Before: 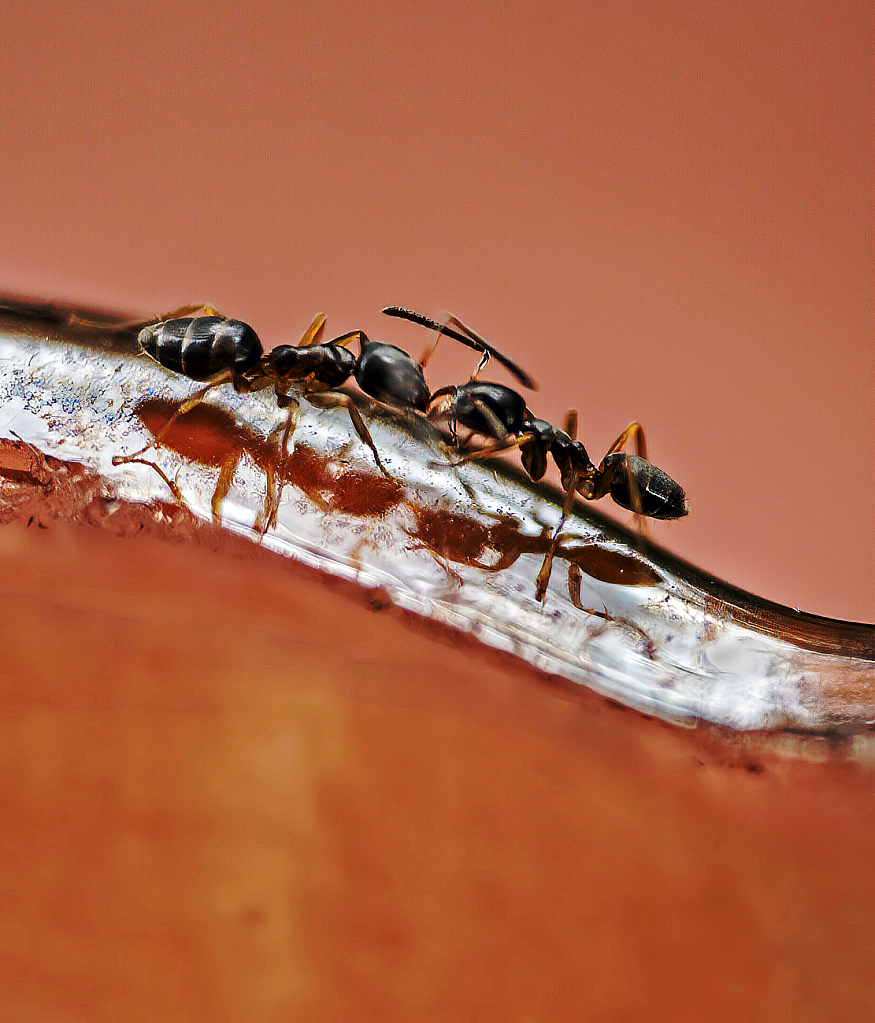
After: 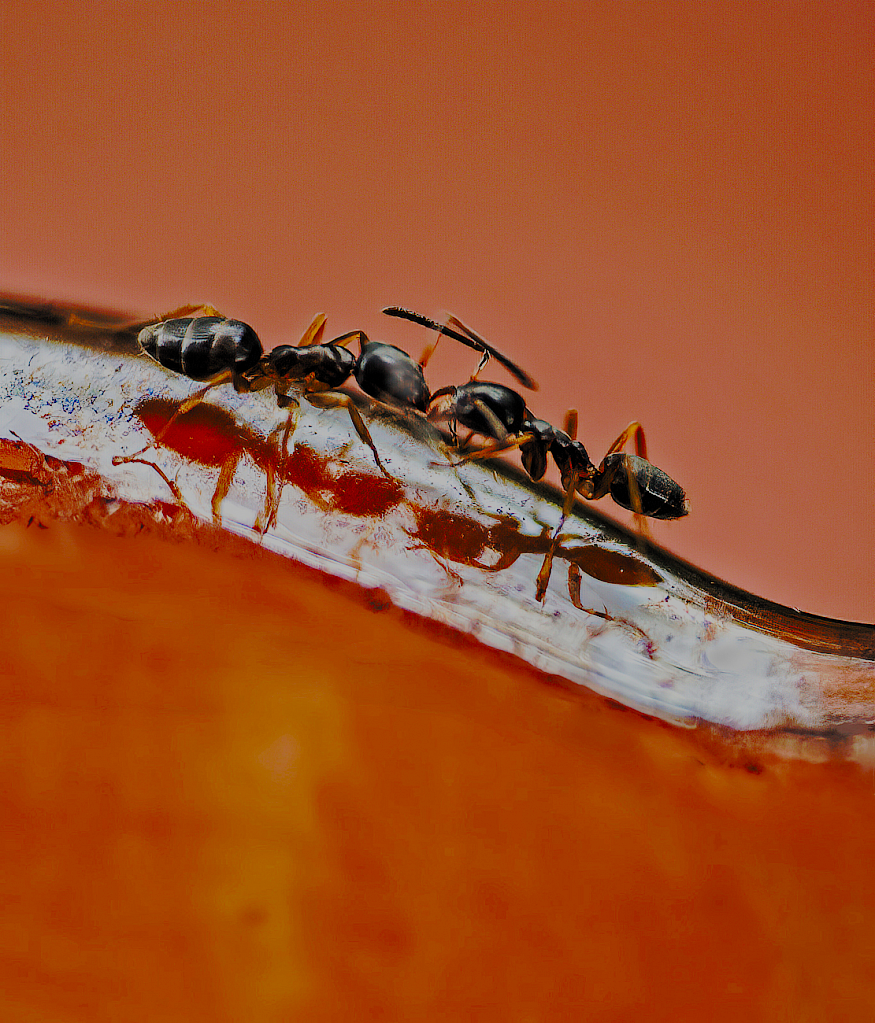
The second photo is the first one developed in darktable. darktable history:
filmic rgb: black relative exposure -7.98 EV, white relative exposure 8.02 EV, threshold 5.94 EV, hardness 2.52, latitude 9.8%, contrast 0.737, highlights saturation mix 9.16%, shadows ↔ highlights balance 1.53%, color science v5 (2021), contrast in shadows safe, contrast in highlights safe, enable highlight reconstruction true
